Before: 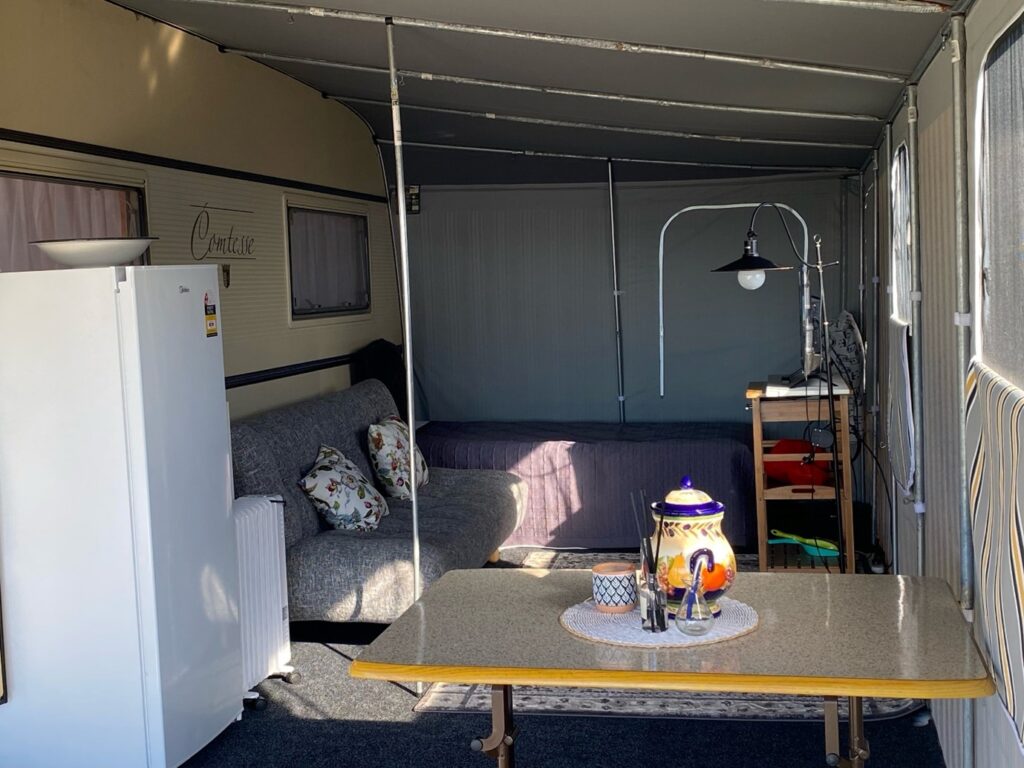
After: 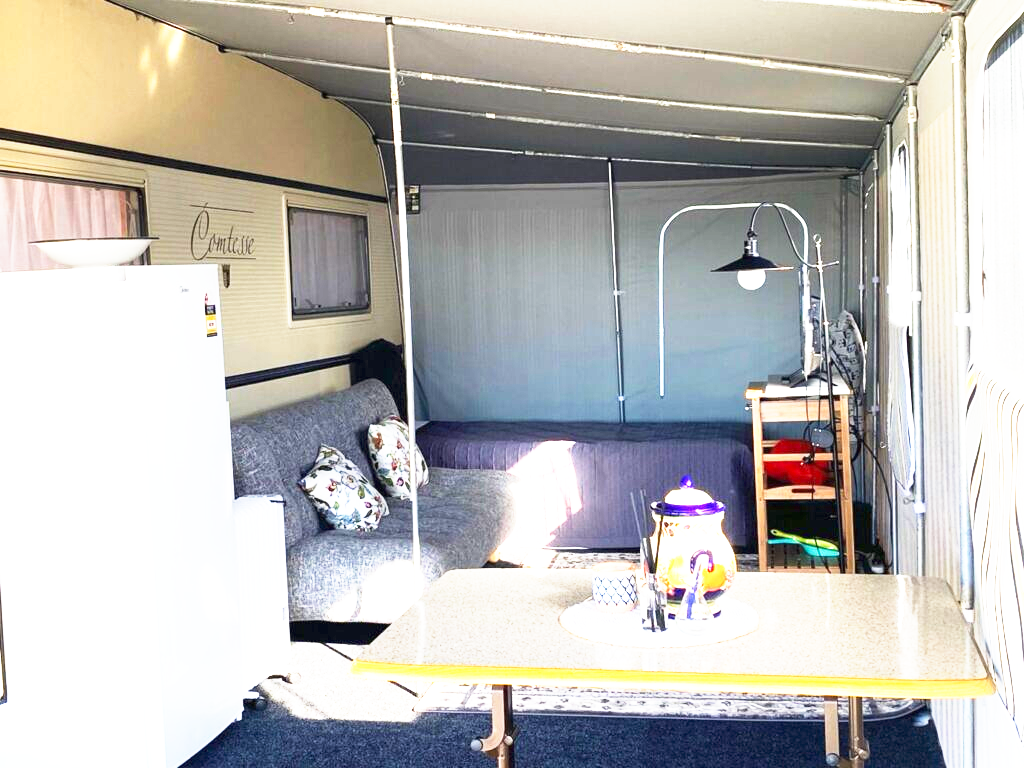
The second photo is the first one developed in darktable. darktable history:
exposure: black level correction 0, exposure 1.55 EV, compensate exposure bias true, compensate highlight preservation false
base curve: curves: ch0 [(0, 0) (0.495, 0.917) (1, 1)], preserve colors none
